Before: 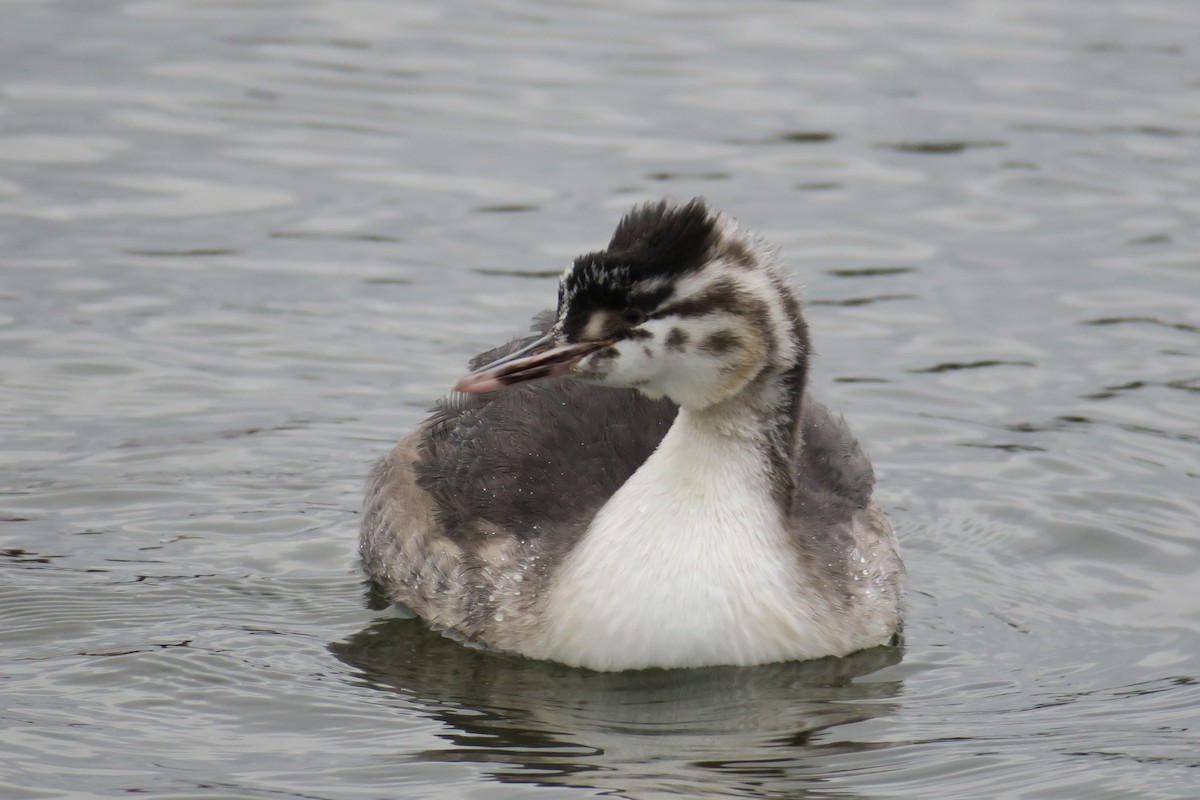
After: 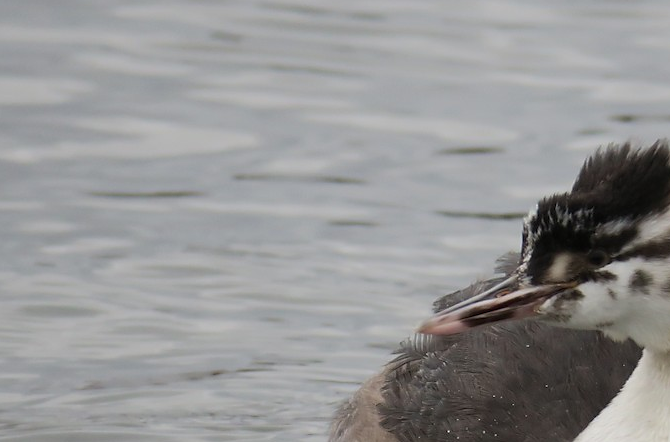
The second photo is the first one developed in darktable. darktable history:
sharpen: radius 1.478, amount 0.406, threshold 1.687
crop and rotate: left 3.058%, top 7.409%, right 41.037%, bottom 37.249%
